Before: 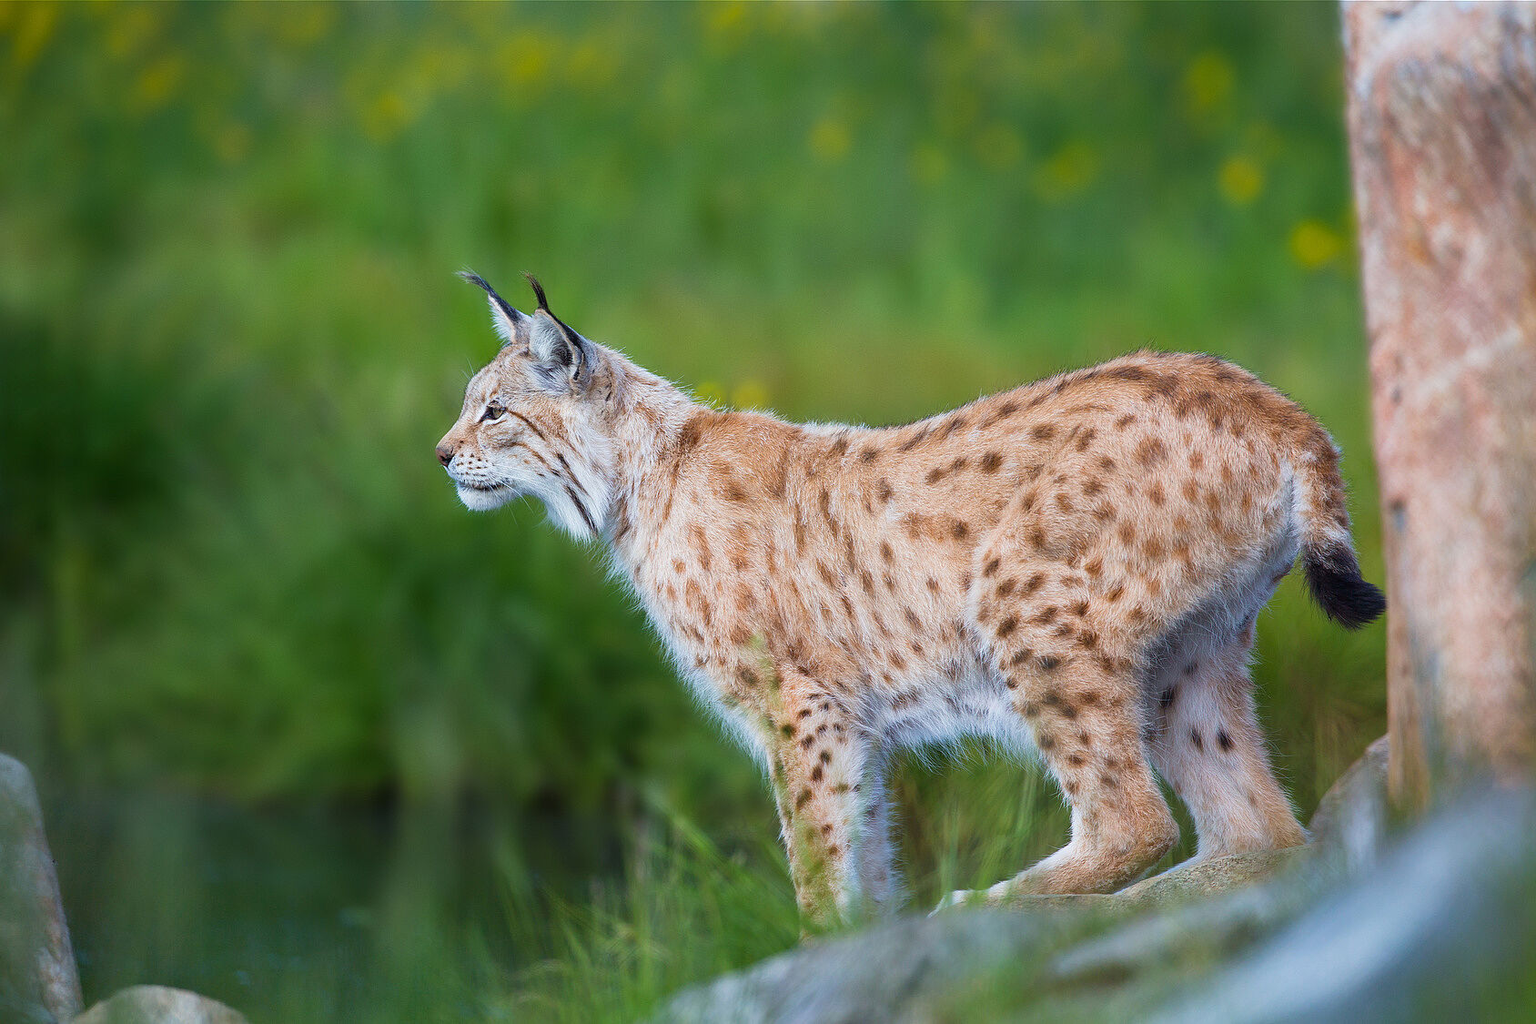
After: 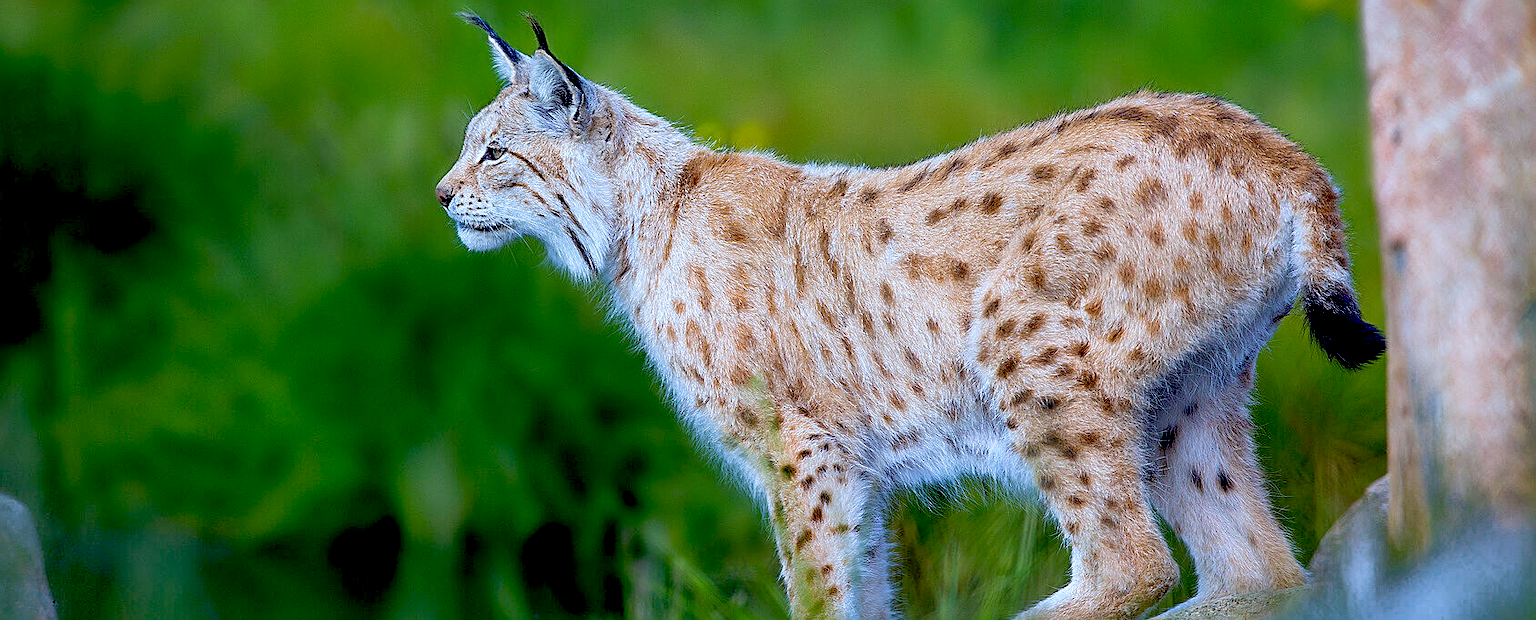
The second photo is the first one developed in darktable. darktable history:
white balance: red 0.924, blue 1.095
crop and rotate: top 25.357%, bottom 13.942%
color zones: curves: ch0 [(0.25, 0.5) (0.636, 0.25) (0.75, 0.5)]
shadows and highlights: on, module defaults
sharpen: on, module defaults
exposure: black level correction 0.031, exposure 0.304 EV, compensate highlight preservation false
